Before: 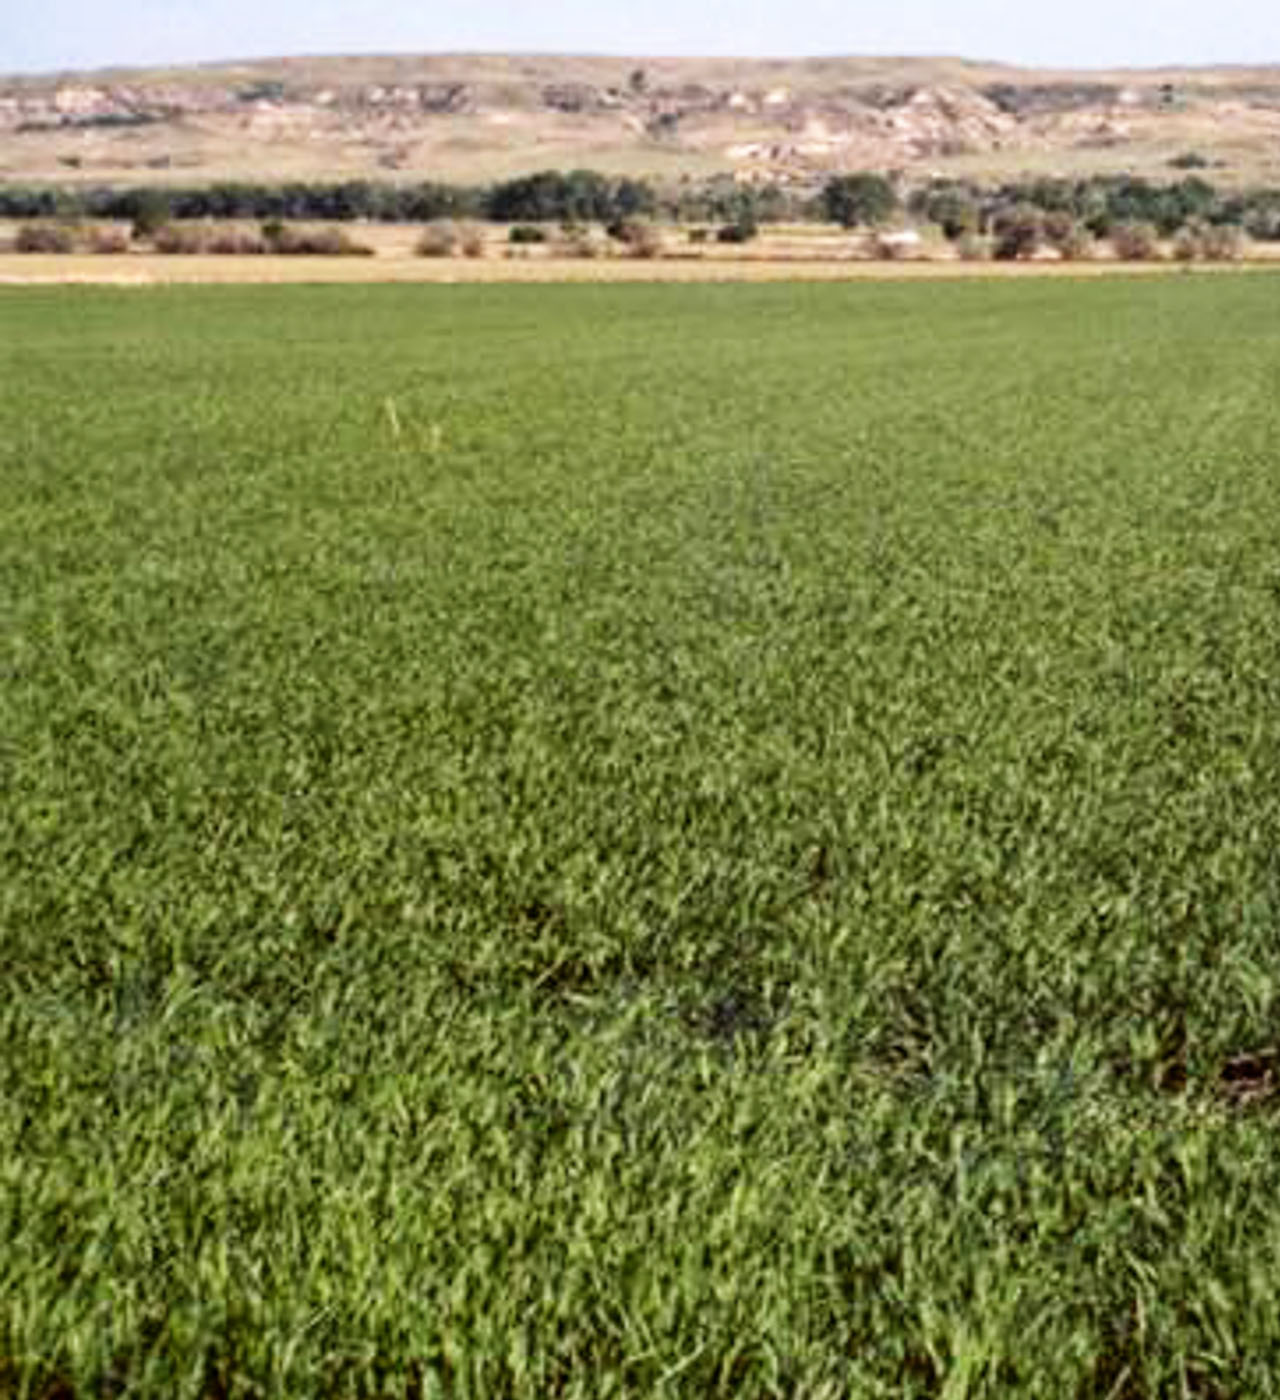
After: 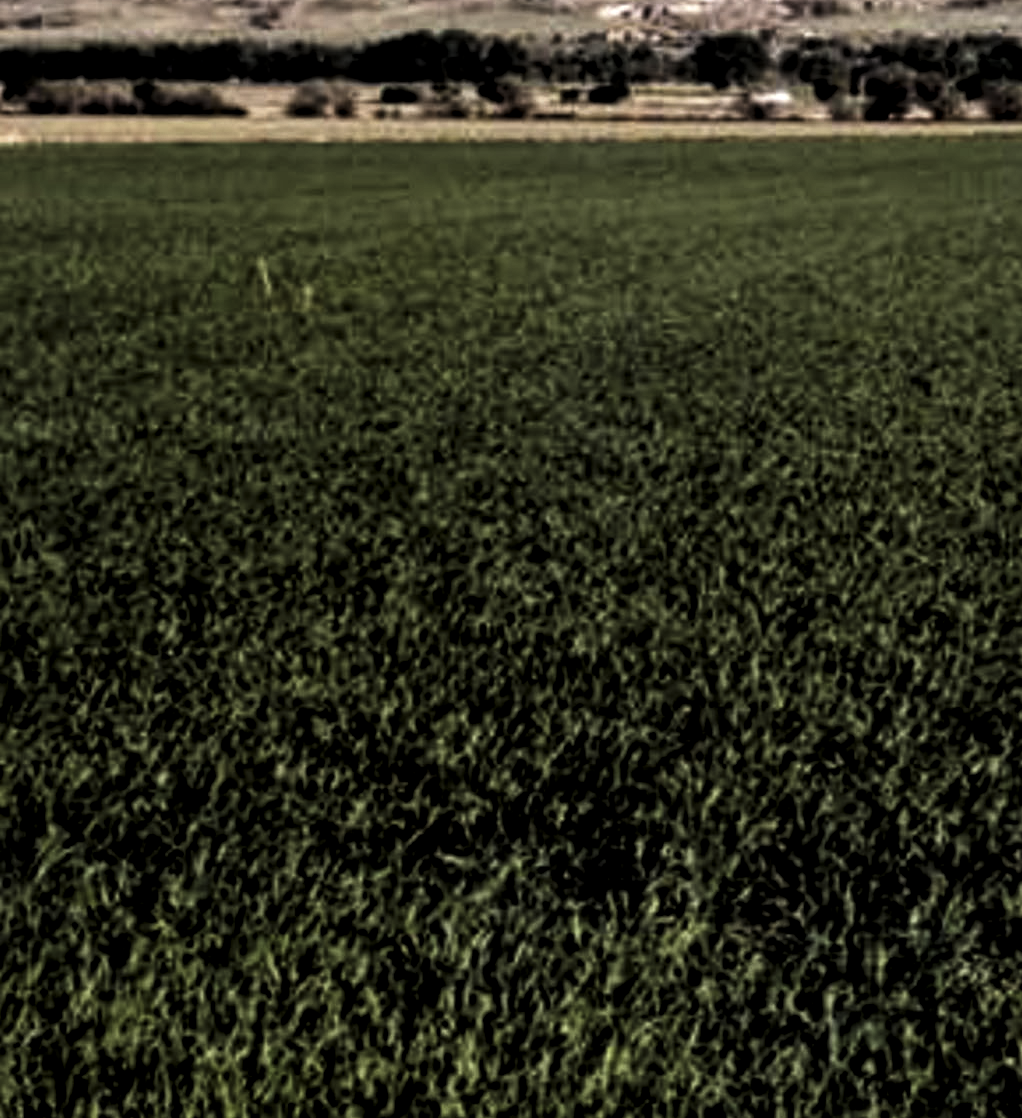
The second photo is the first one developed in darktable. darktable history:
levels: mode automatic, black 8.58%, gray 59.42%, levels [0, 0.445, 1]
crop and rotate: left 10.071%, top 10.071%, right 10.02%, bottom 10.02%
local contrast: detail 130%
